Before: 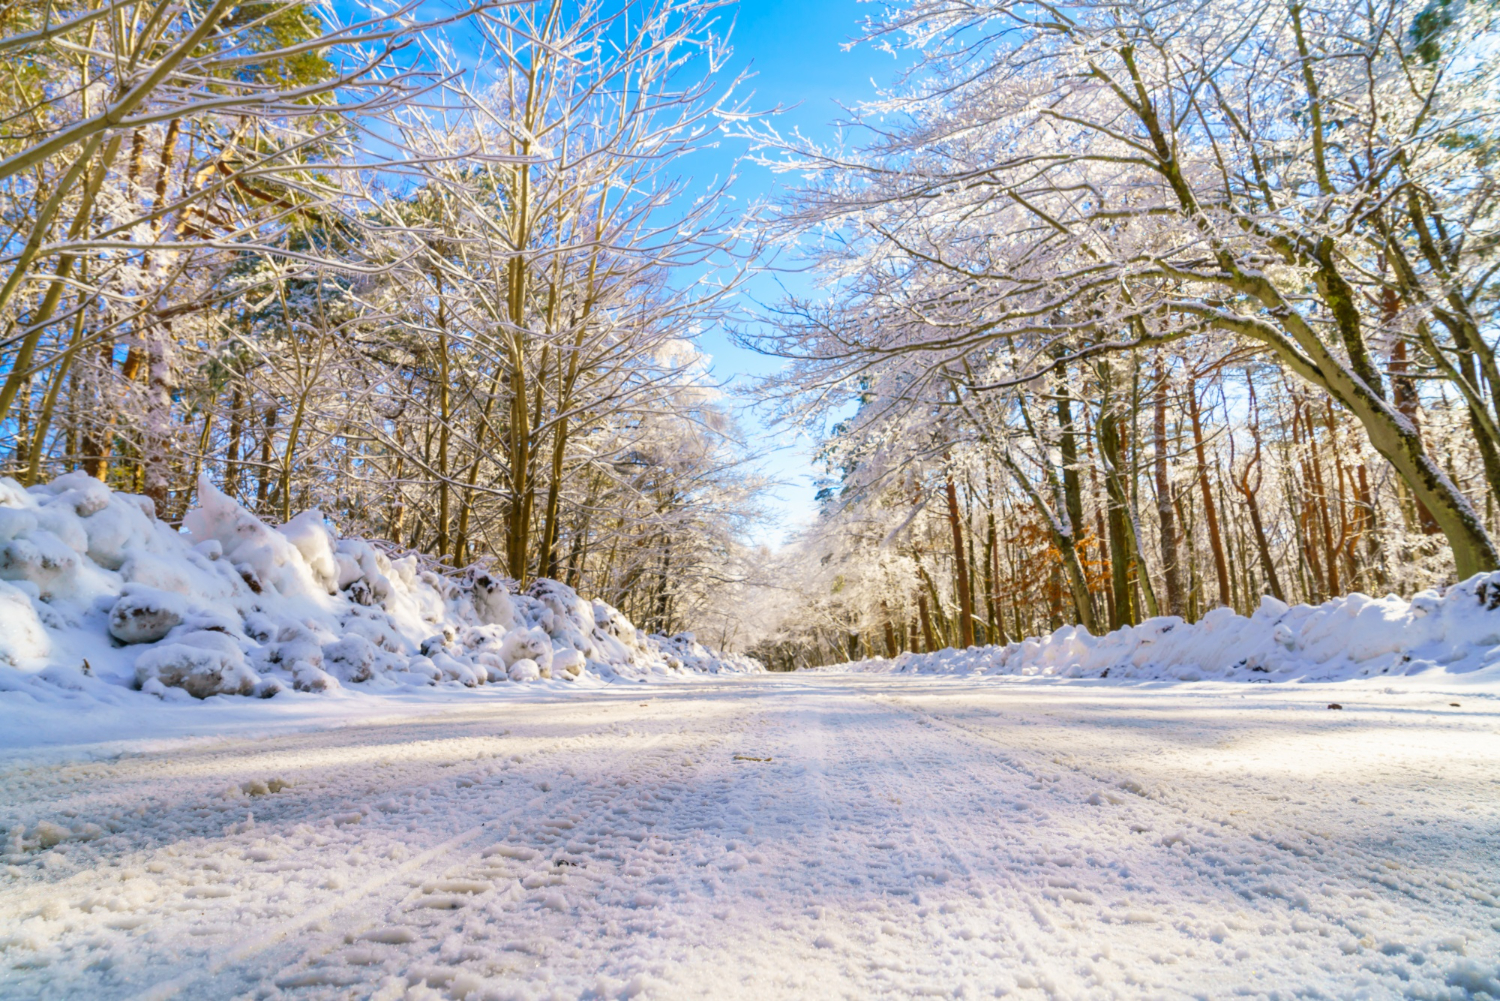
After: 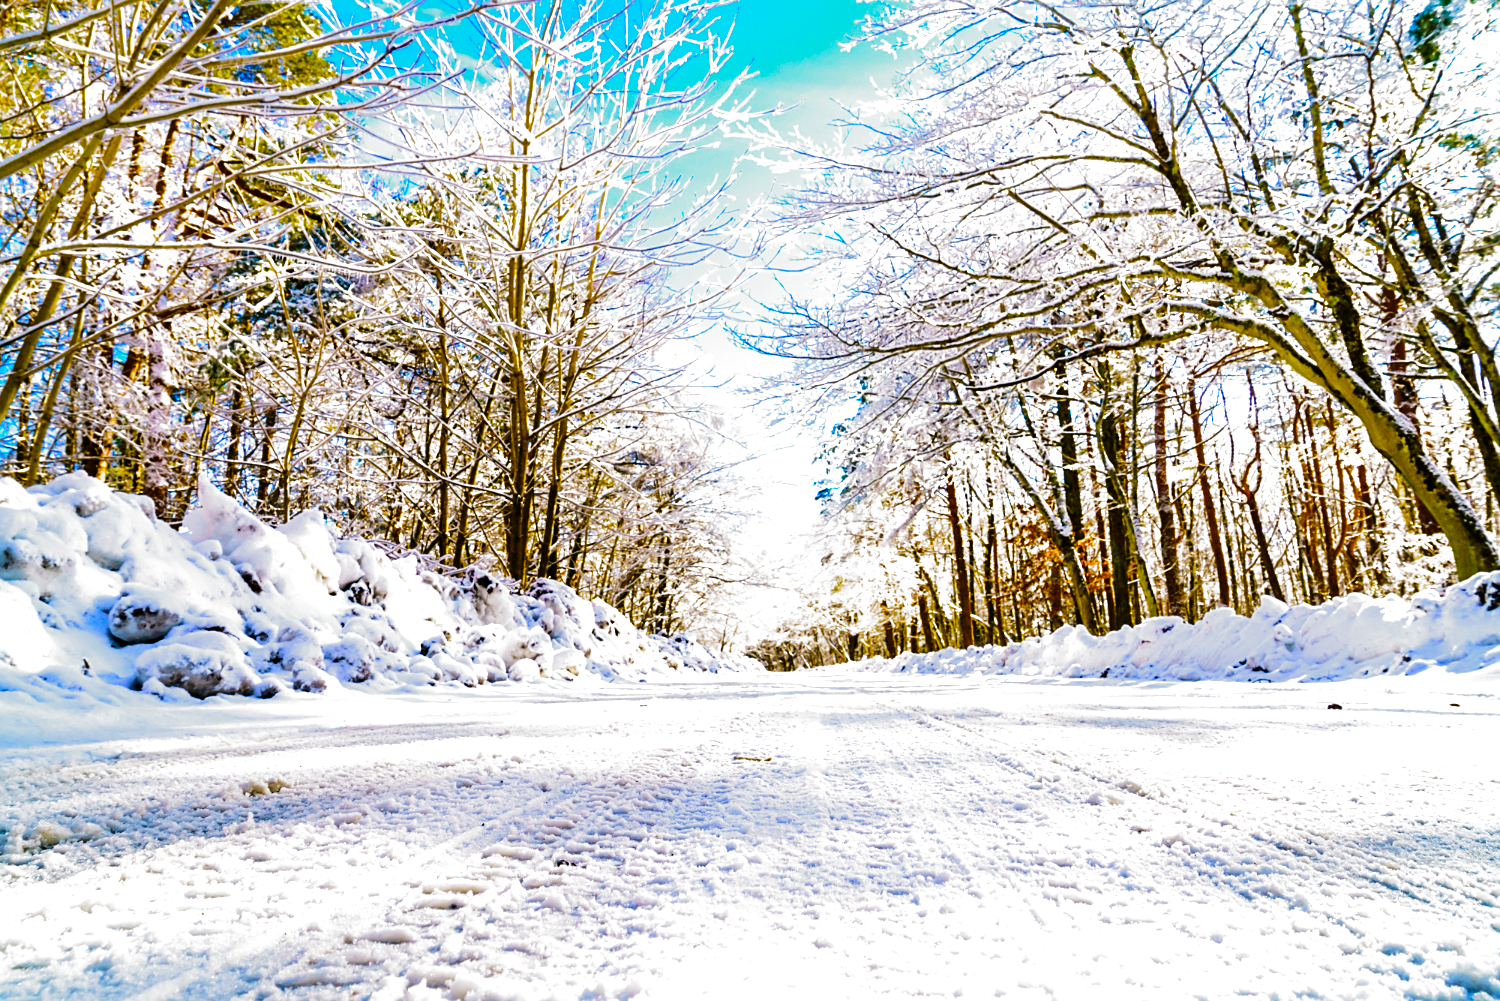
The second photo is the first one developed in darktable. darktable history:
color balance rgb: linear chroma grading › global chroma 33.215%, perceptual saturation grading › global saturation 18.162%, perceptual brilliance grading › highlights 18.26%, perceptual brilliance grading › mid-tones 30.669%, perceptual brilliance grading › shadows -30.53%
filmic rgb: black relative exposure -8.03 EV, white relative exposure 2.18 EV, threshold 5.97 EV, hardness 6.96, add noise in highlights 0.001, preserve chrominance no, color science v3 (2019), use custom middle-gray values true, contrast in highlights soft, enable highlight reconstruction true
sharpen: on, module defaults
